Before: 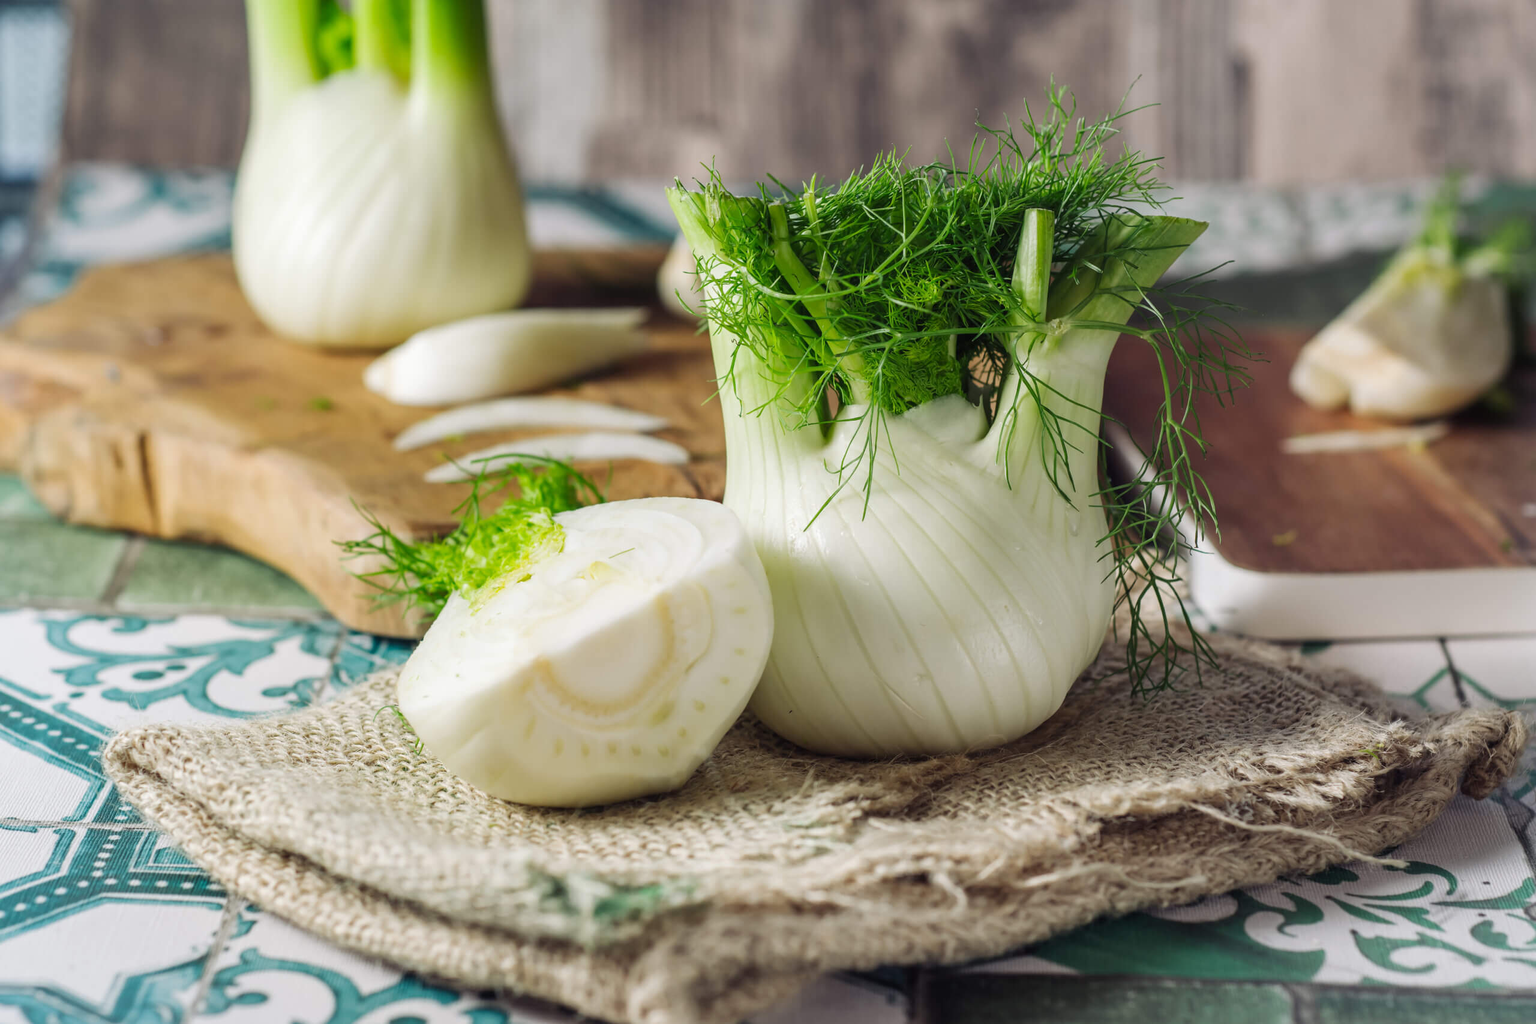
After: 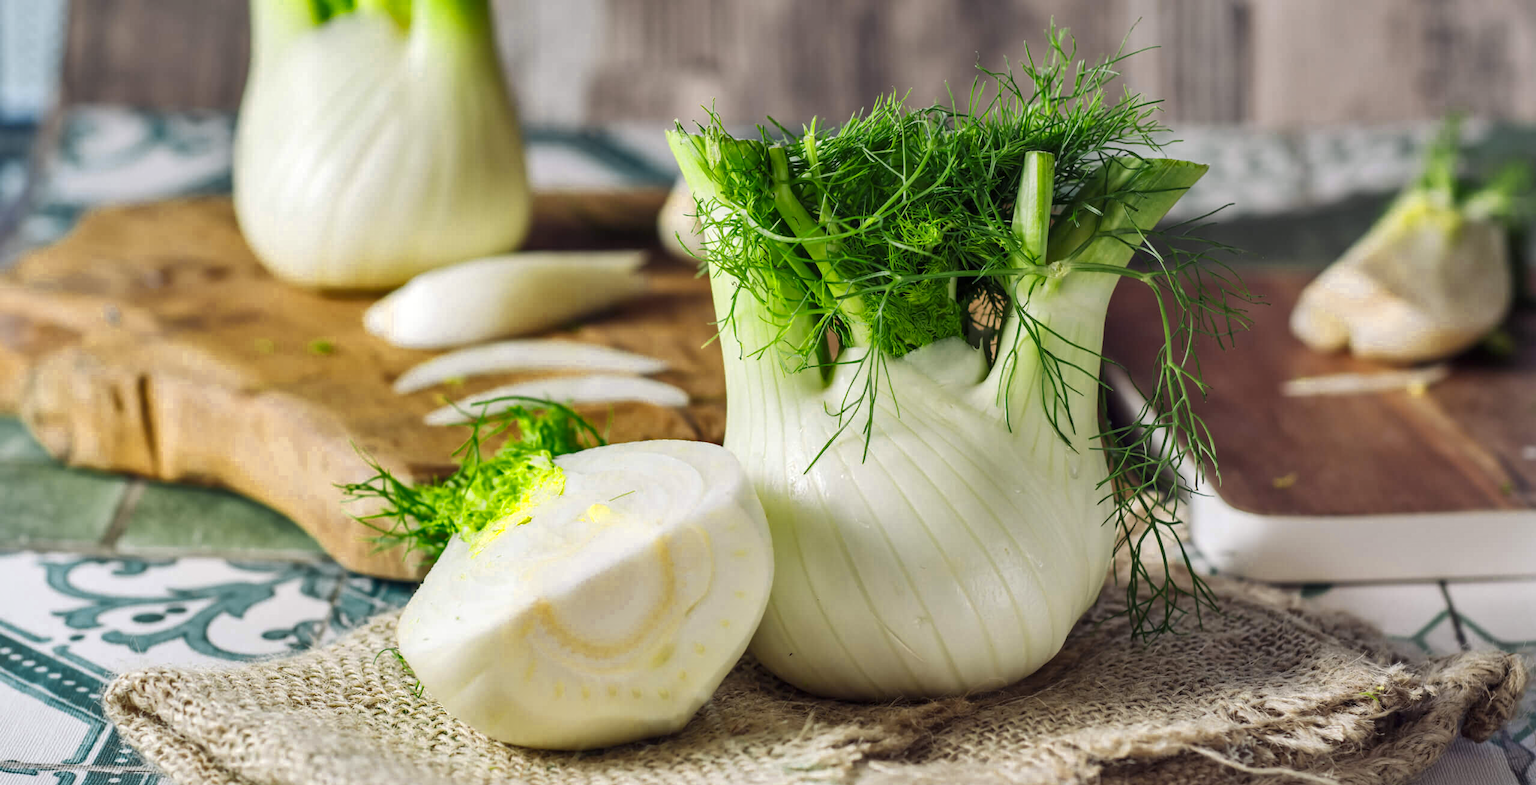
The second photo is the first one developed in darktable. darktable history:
shadows and highlights: low approximation 0.01, soften with gaussian
crop: top 5.667%, bottom 17.637%
color zones: curves: ch0 [(0, 0.485) (0.178, 0.476) (0.261, 0.623) (0.411, 0.403) (0.708, 0.603) (0.934, 0.412)]; ch1 [(0.003, 0.485) (0.149, 0.496) (0.229, 0.584) (0.326, 0.551) (0.484, 0.262) (0.757, 0.643)]
local contrast: mode bilateral grid, contrast 20, coarseness 50, detail 120%, midtone range 0.2
